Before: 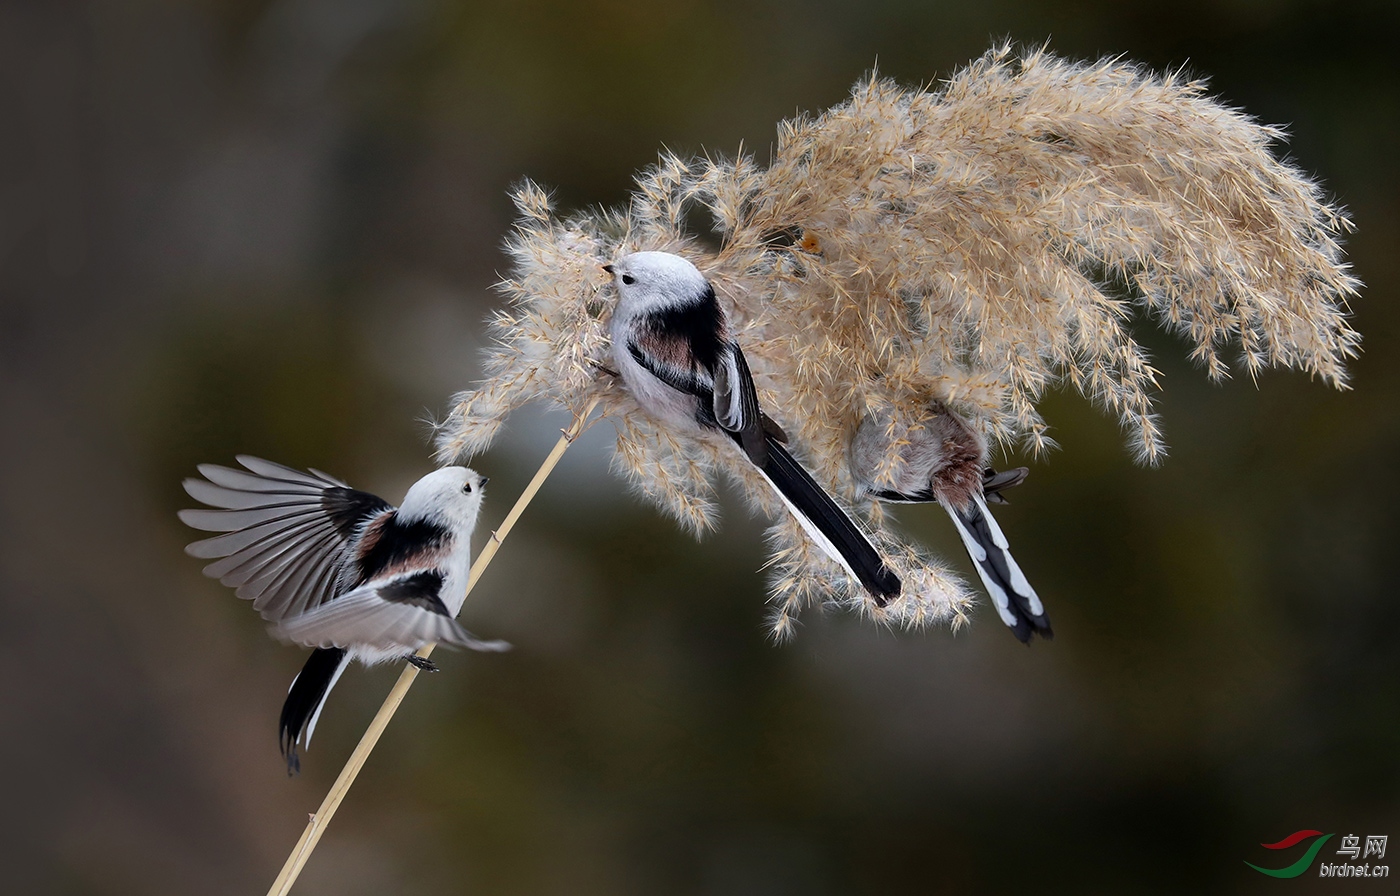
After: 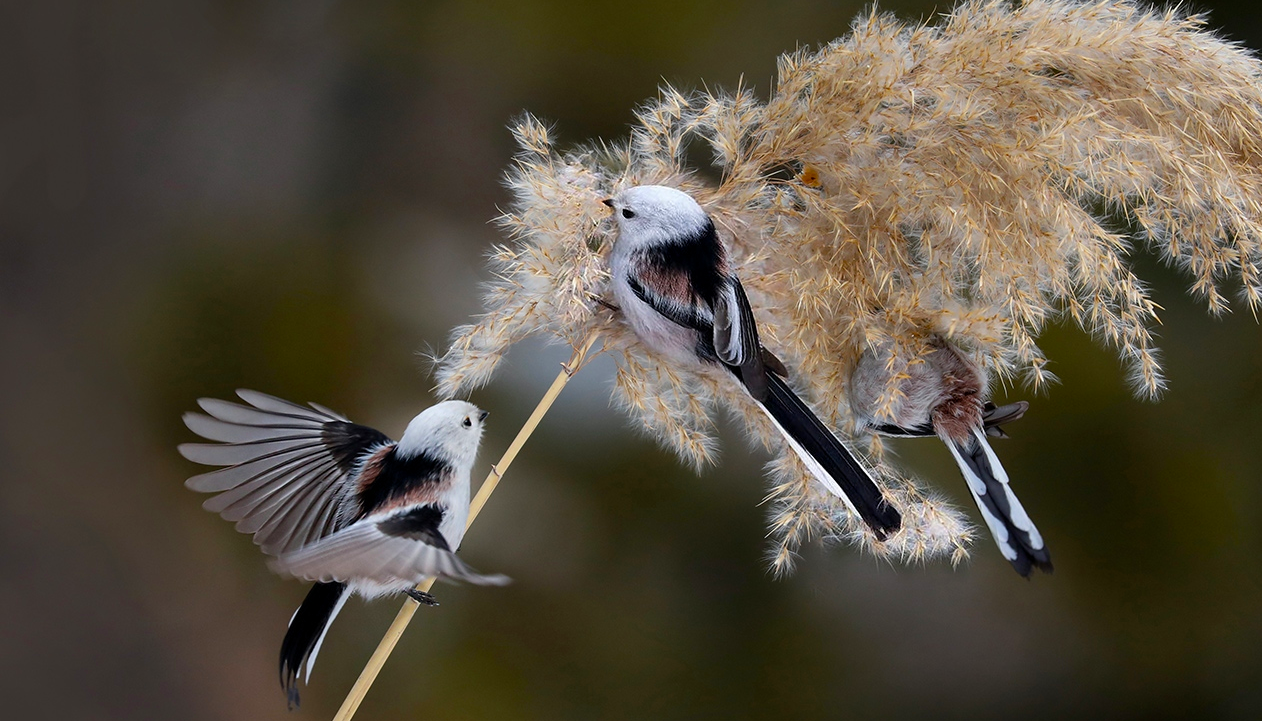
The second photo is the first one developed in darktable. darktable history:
crop: top 7.456%, right 9.843%, bottom 12.061%
color balance rgb: perceptual saturation grading › global saturation 30.479%
